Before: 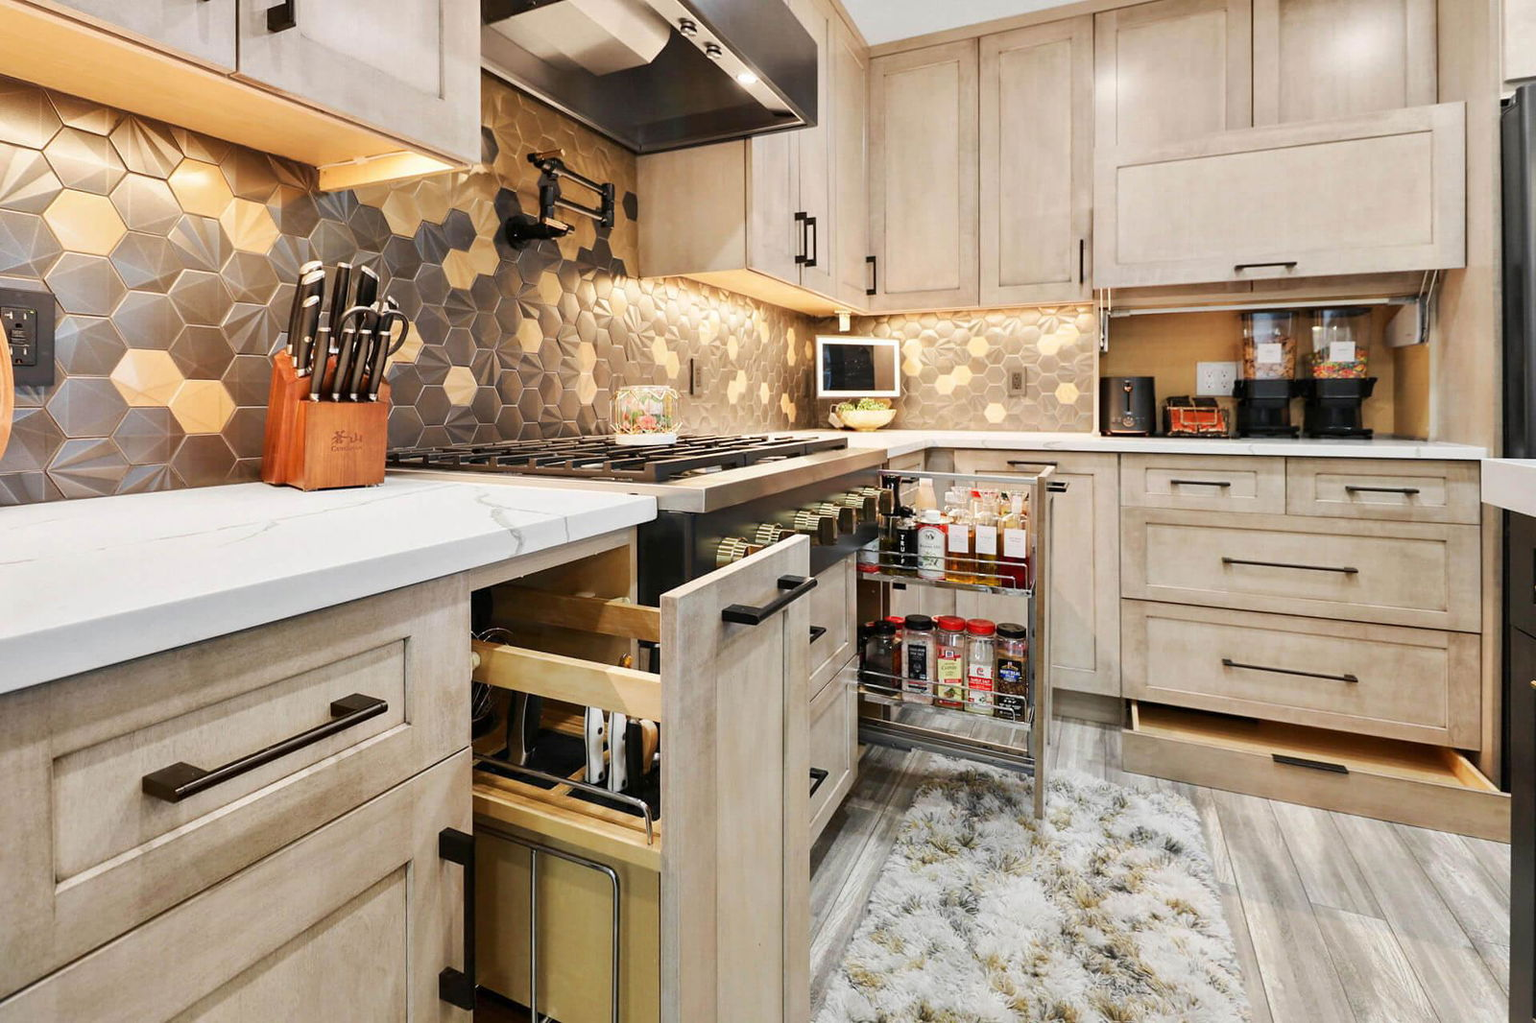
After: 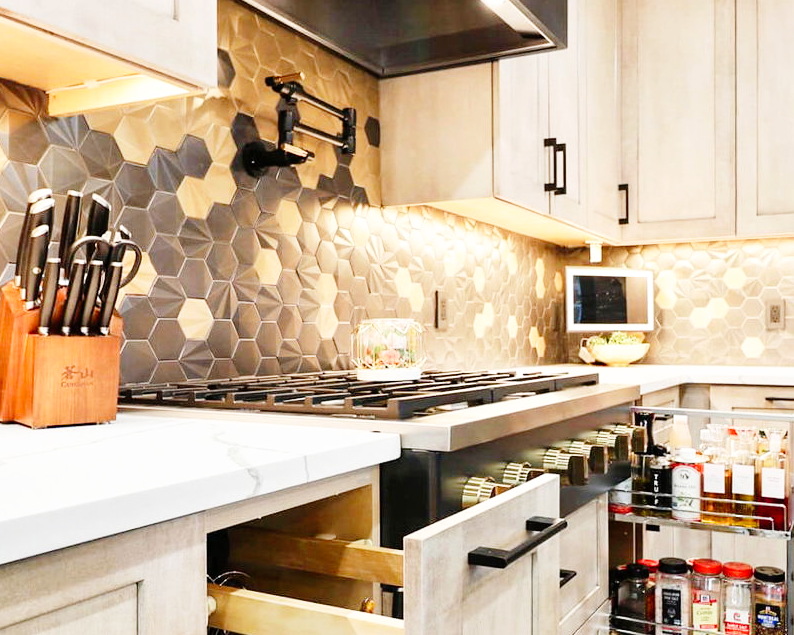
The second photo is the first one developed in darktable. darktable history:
crop: left 17.761%, top 7.863%, right 32.607%, bottom 32.48%
base curve: curves: ch0 [(0, 0) (0.008, 0.007) (0.022, 0.029) (0.048, 0.089) (0.092, 0.197) (0.191, 0.399) (0.275, 0.534) (0.357, 0.65) (0.477, 0.78) (0.542, 0.833) (0.799, 0.973) (1, 1)], preserve colors none
